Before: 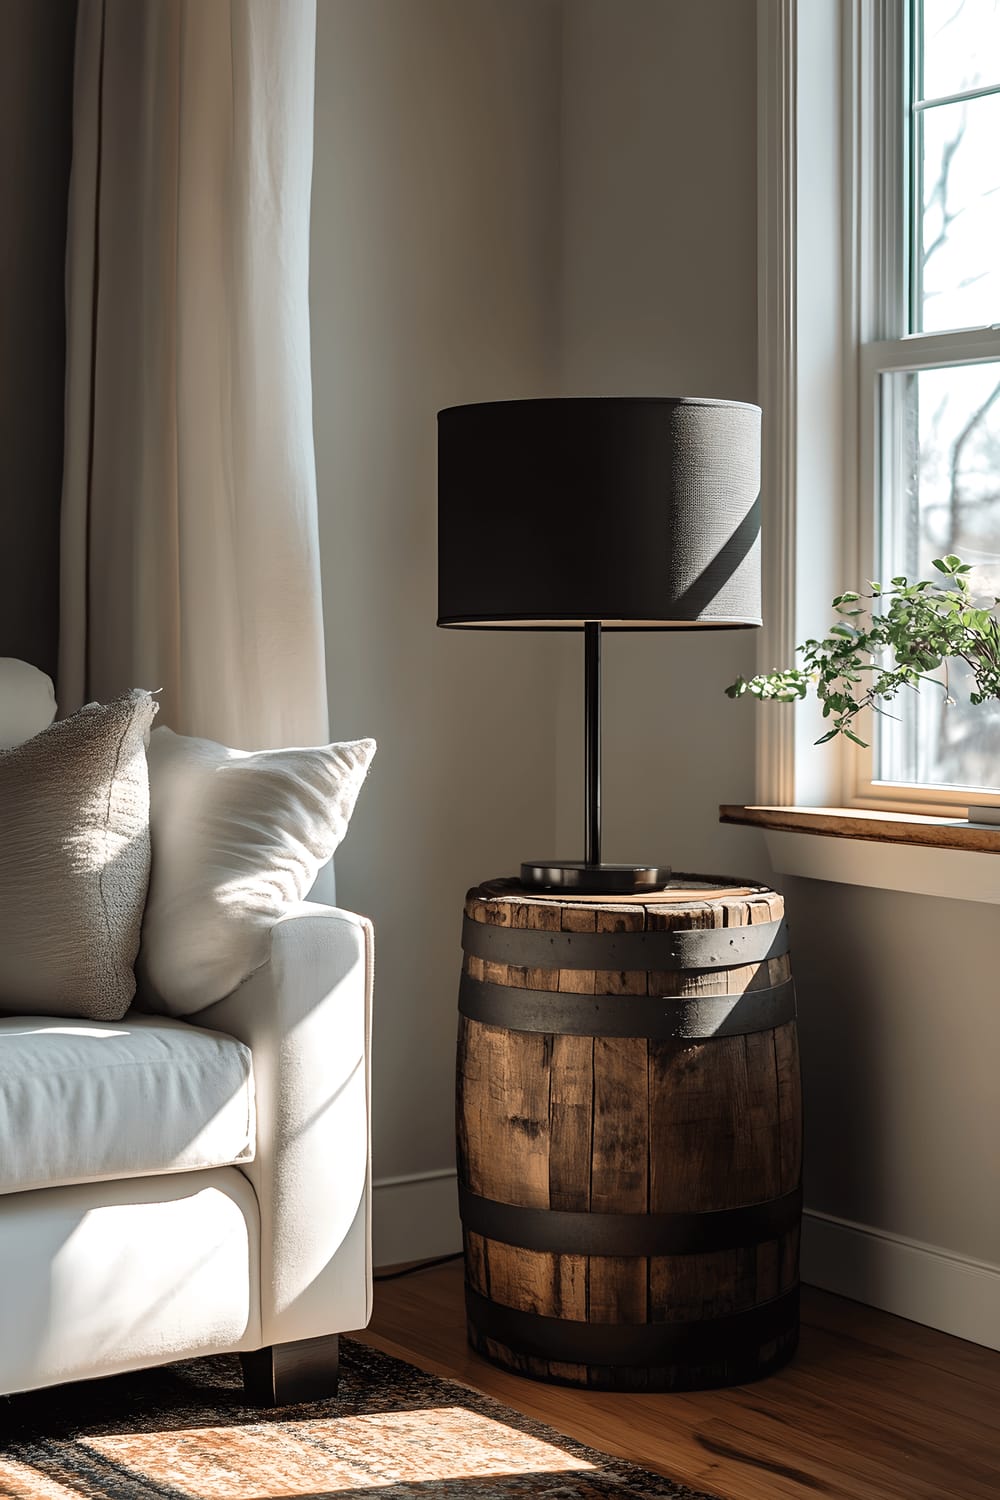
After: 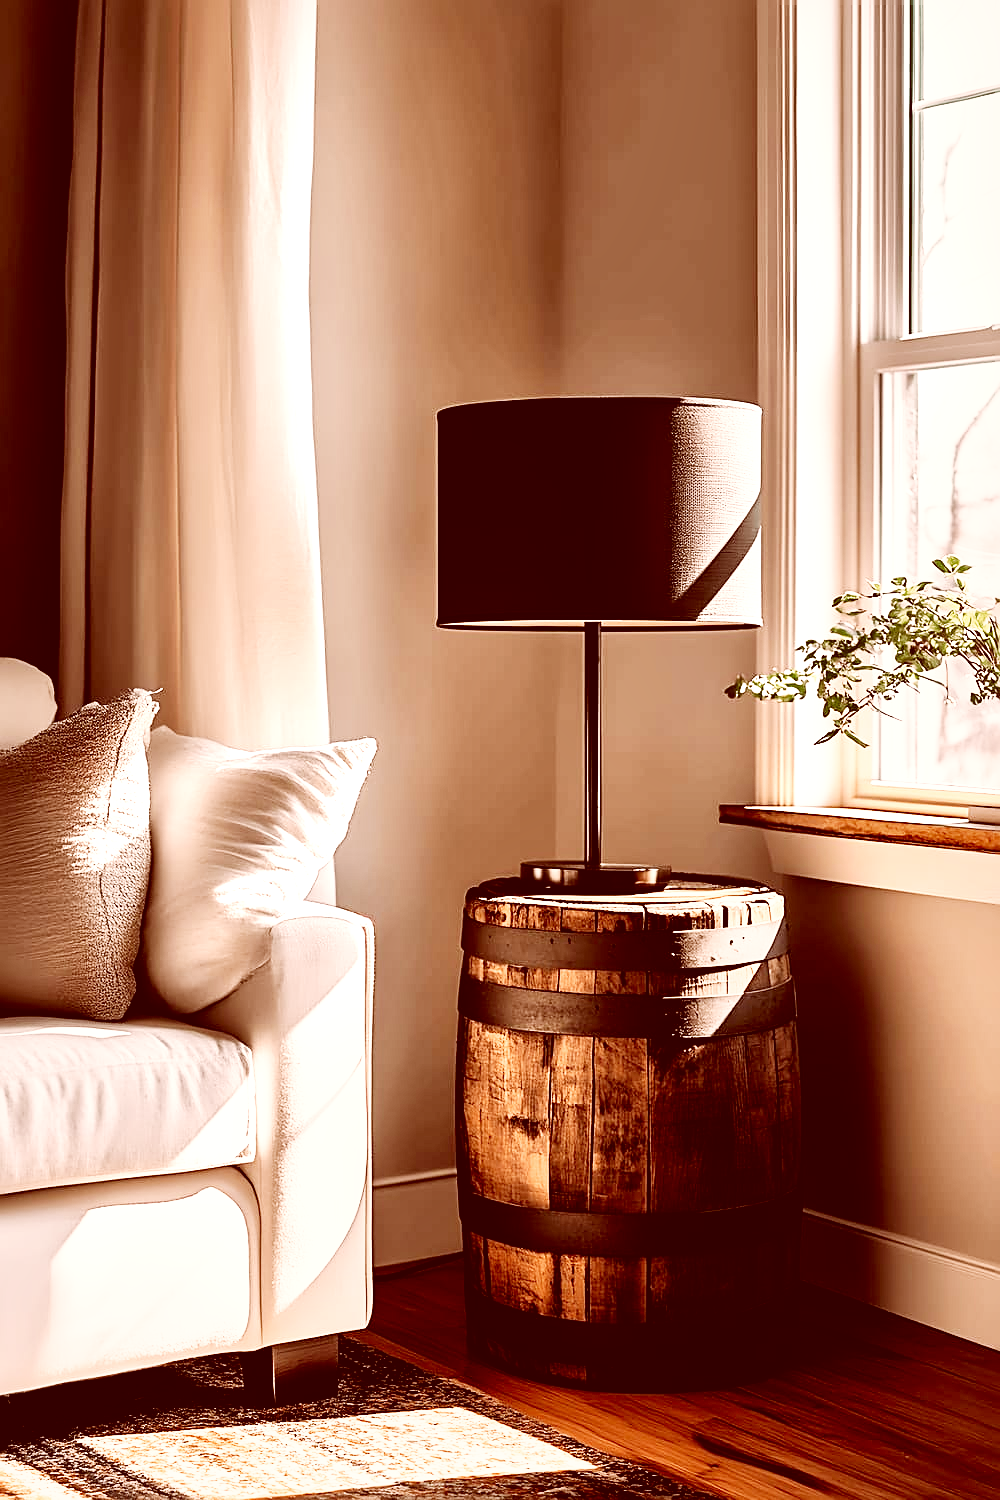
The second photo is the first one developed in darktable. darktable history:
base curve: curves: ch0 [(0, 0) (0.007, 0.004) (0.027, 0.03) (0.046, 0.07) (0.207, 0.54) (0.442, 0.872) (0.673, 0.972) (1, 1)], preserve colors none
color correction: highlights a* 9.1, highlights b* 8.63, shadows a* 39.95, shadows b* 39.27, saturation 0.783
sharpen: on, module defaults
local contrast: mode bilateral grid, contrast 21, coarseness 49, detail 158%, midtone range 0.2
